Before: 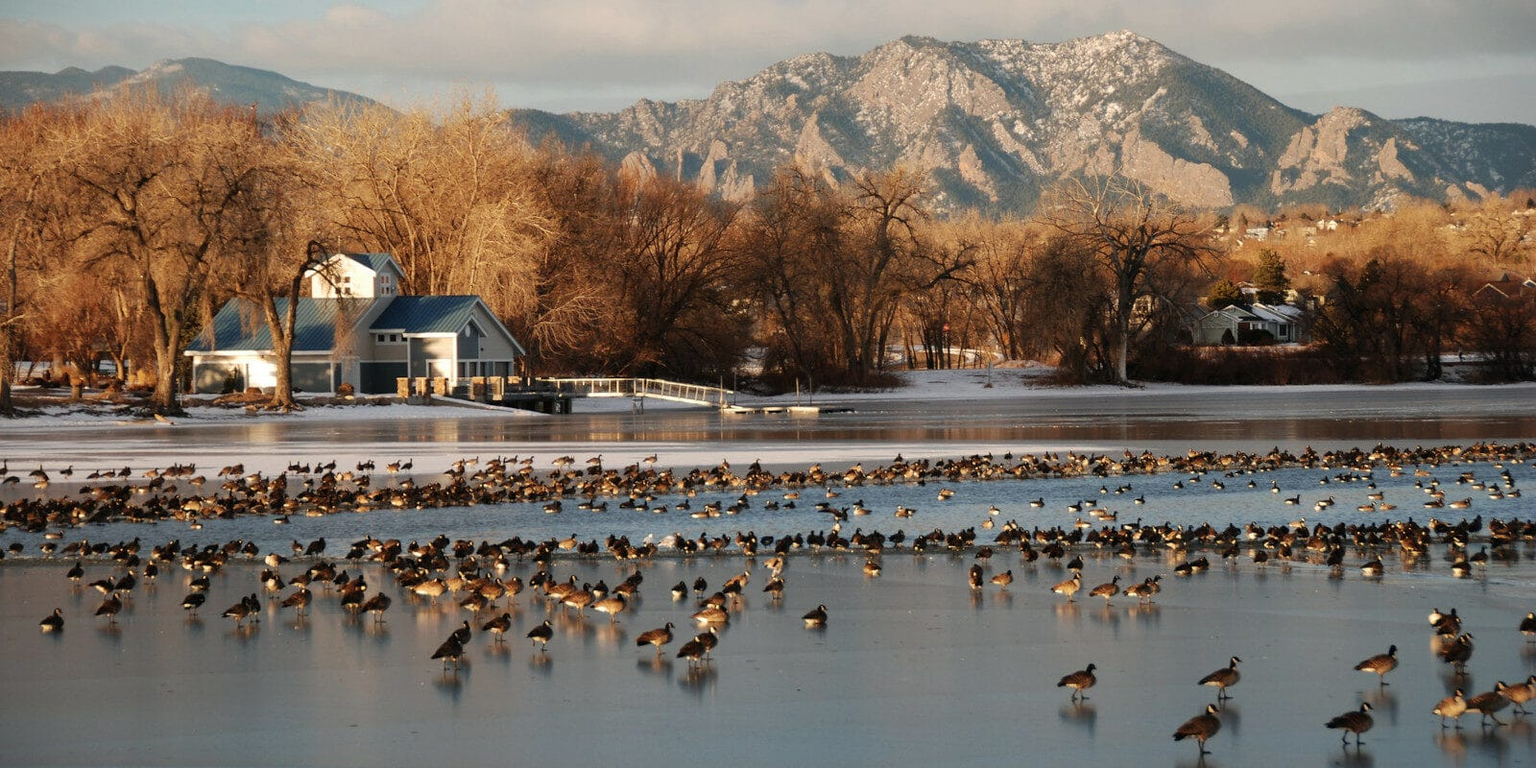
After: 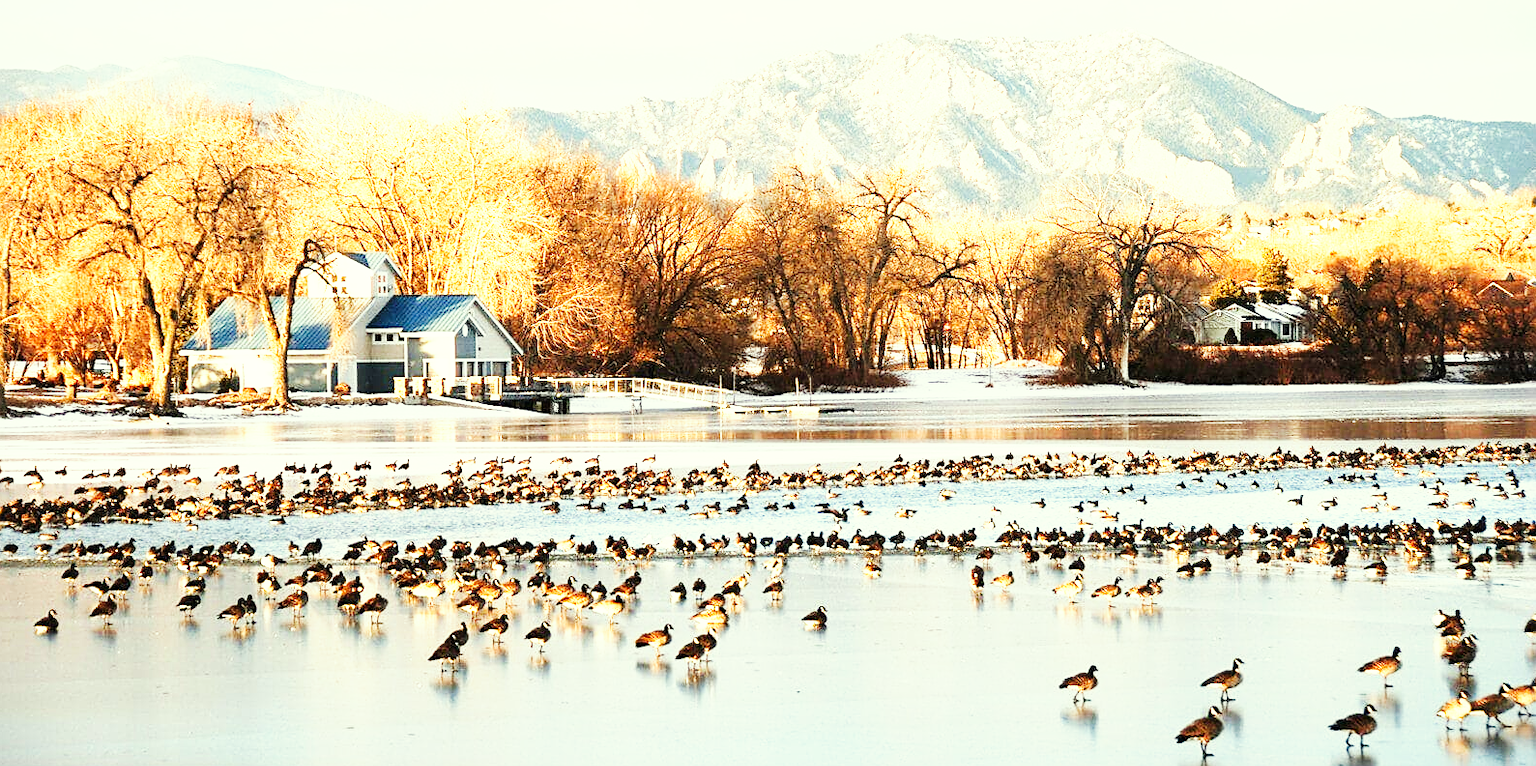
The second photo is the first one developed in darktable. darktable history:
base curve: curves: ch0 [(0, 0) (0.007, 0.004) (0.027, 0.03) (0.046, 0.07) (0.207, 0.54) (0.442, 0.872) (0.673, 0.972) (1, 1)], preserve colors none
sharpen: on, module defaults
crop: left 0.434%, top 0.485%, right 0.244%, bottom 0.386%
exposure: black level correction 0, exposure 1.45 EV, compensate exposure bias true, compensate highlight preservation false
tone equalizer: on, module defaults
color correction: highlights a* -4.28, highlights b* 6.53
color balance: mode lift, gamma, gain (sRGB)
